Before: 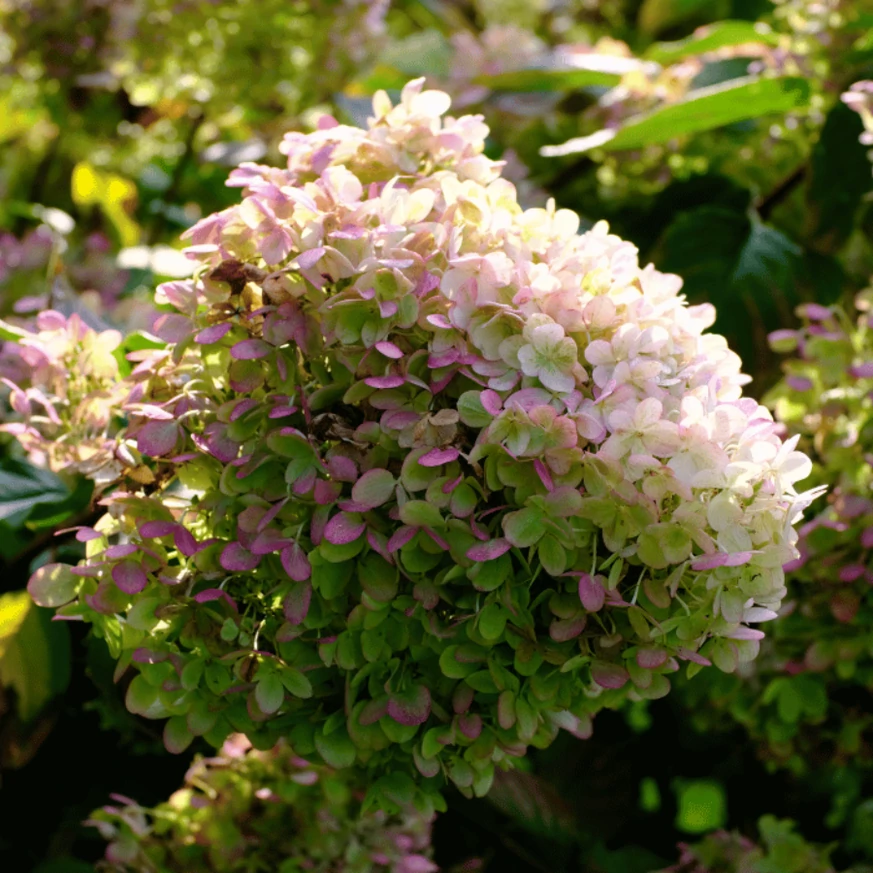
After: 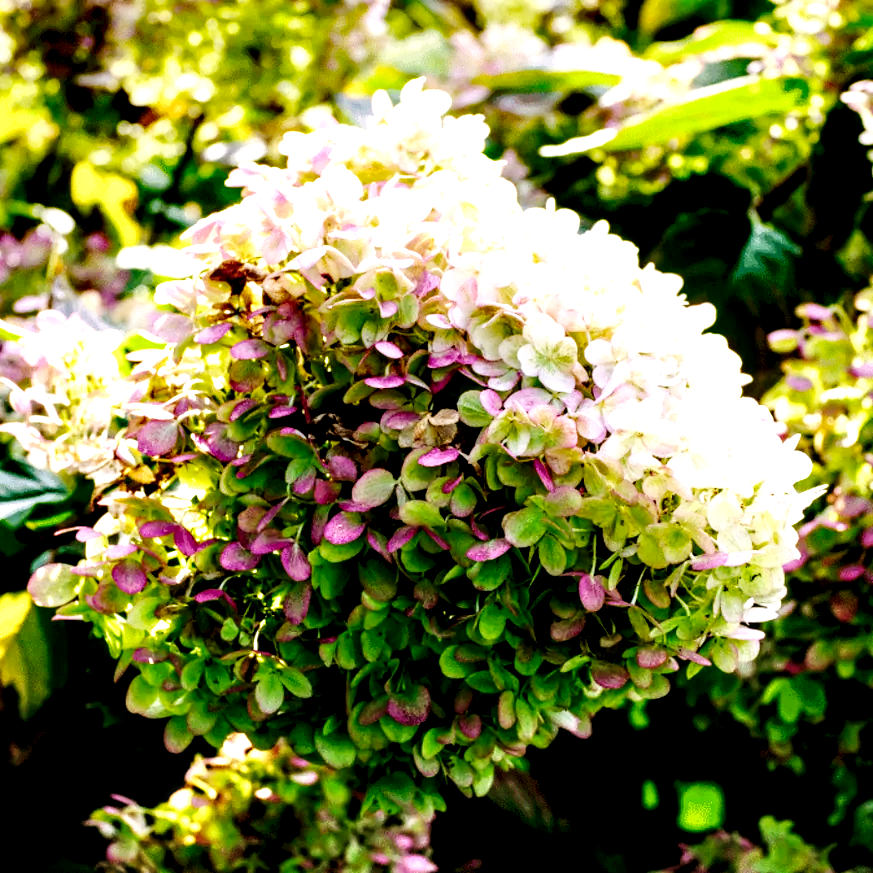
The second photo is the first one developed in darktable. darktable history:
base curve: curves: ch0 [(0, 0) (0, 0) (0.002, 0.001) (0.008, 0.003) (0.019, 0.011) (0.037, 0.037) (0.064, 0.11) (0.102, 0.232) (0.152, 0.379) (0.216, 0.524) (0.296, 0.665) (0.394, 0.789) (0.512, 0.881) (0.651, 0.945) (0.813, 0.986) (1, 1)], preserve colors none
local contrast: highlights 80%, shadows 57%, detail 175%, midtone range 0.602
